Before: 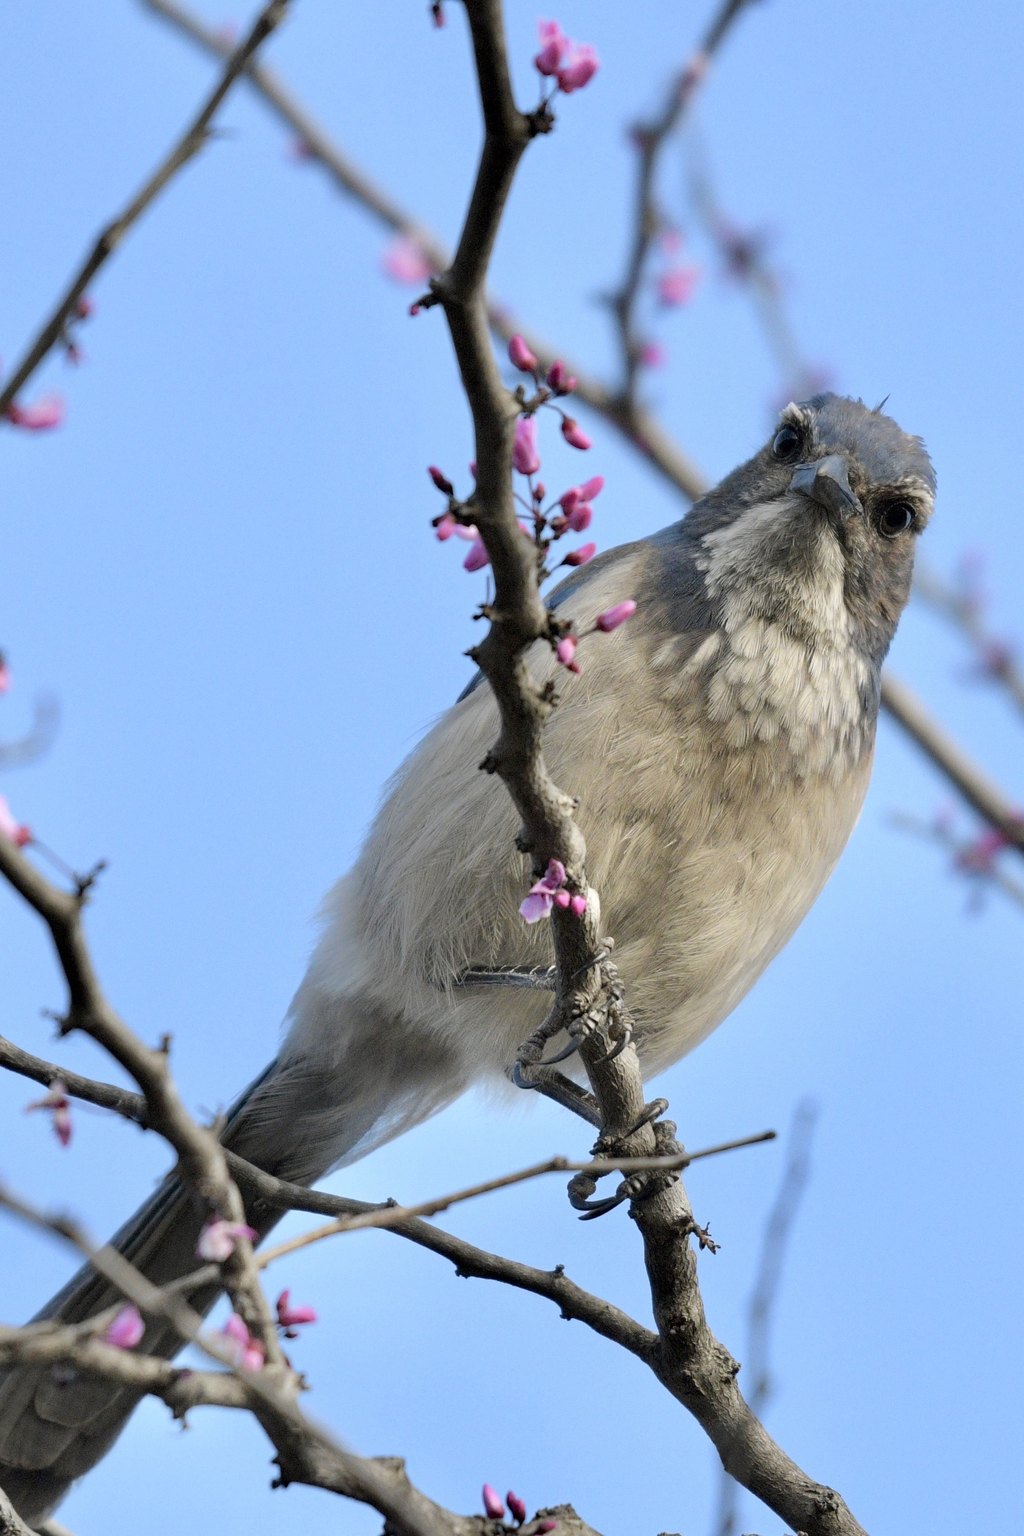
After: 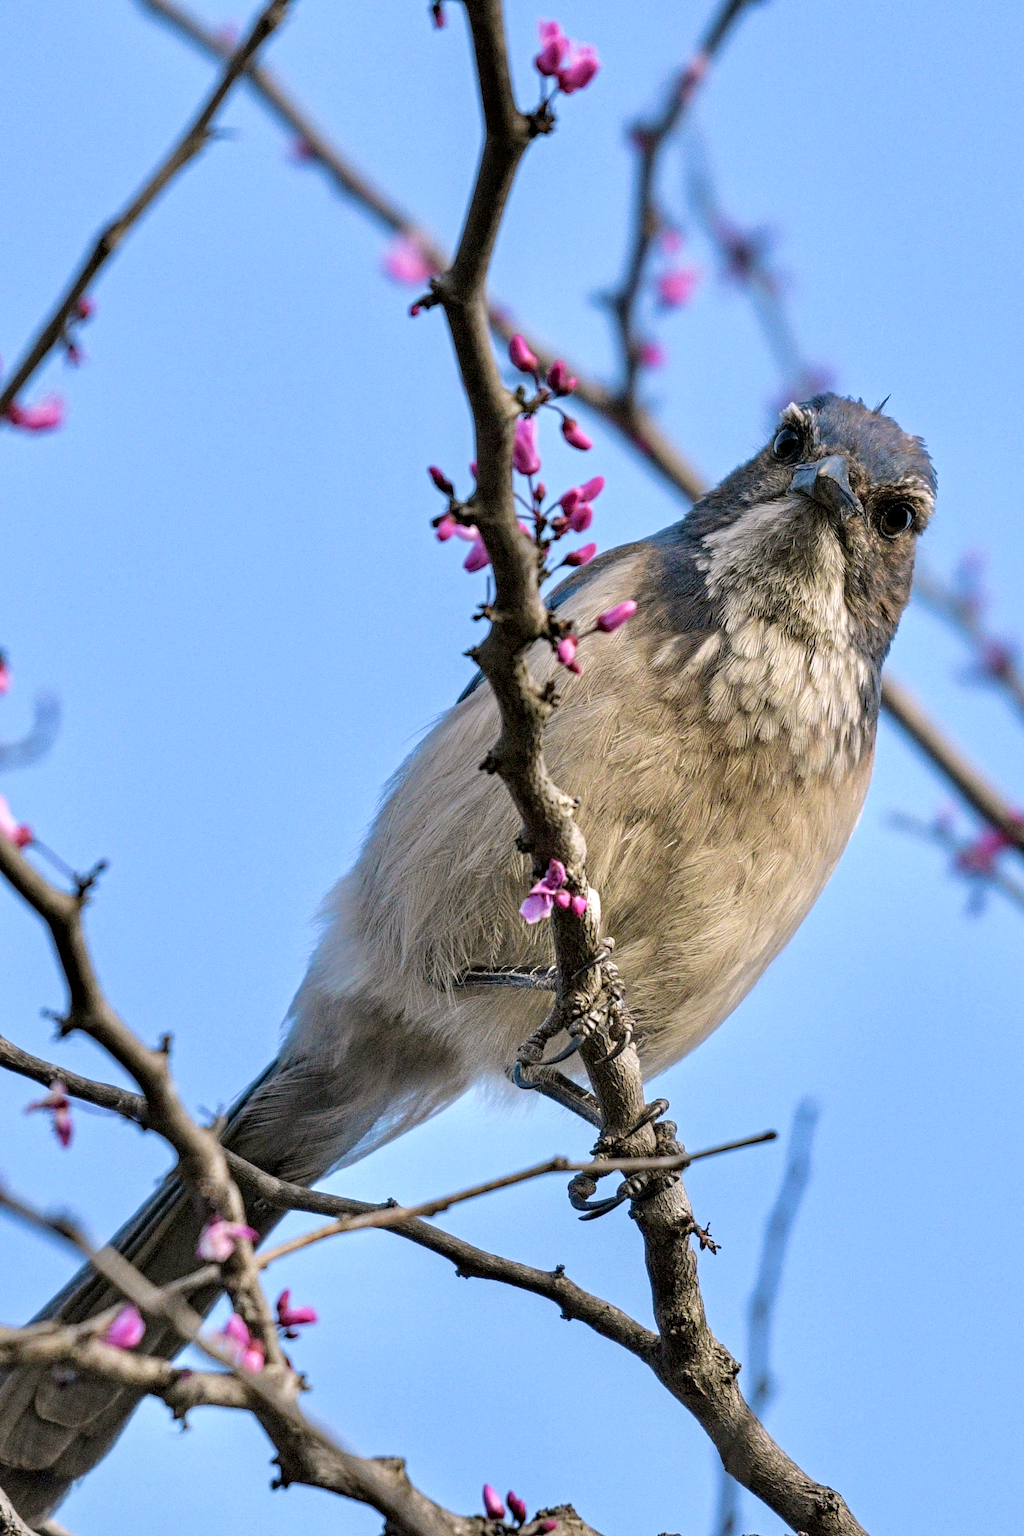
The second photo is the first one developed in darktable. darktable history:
color correction: highlights a* 3.12, highlights b* -1.55, shadows a* -0.101, shadows b* 2.52, saturation 0.98
color zones: curves: ch0 [(0, 0.5) (0.143, 0.52) (0.286, 0.5) (0.429, 0.5) (0.571, 0.5) (0.714, 0.5) (0.857, 0.5) (1, 0.5)]; ch1 [(0, 0.489) (0.155, 0.45) (0.286, 0.466) (0.429, 0.5) (0.571, 0.5) (0.714, 0.5) (0.857, 0.5) (1, 0.489)]
contrast equalizer: octaves 7, y [[0.502, 0.517, 0.543, 0.576, 0.611, 0.631], [0.5 ×6], [0.5 ×6], [0 ×6], [0 ×6]]
local contrast: on, module defaults
velvia: strength 45%
